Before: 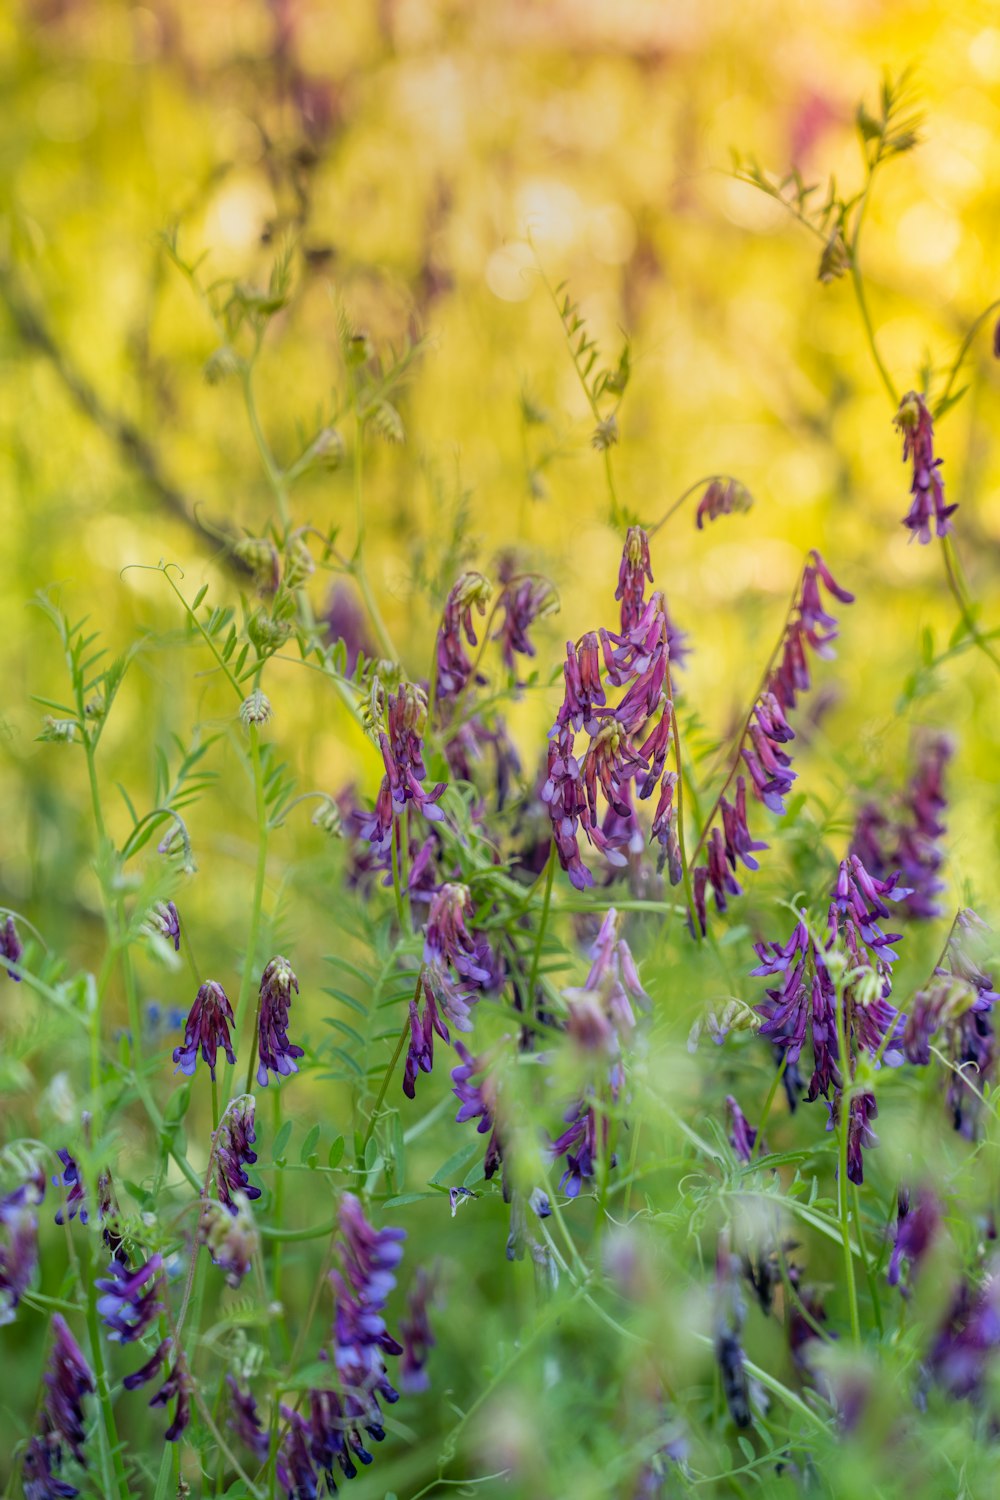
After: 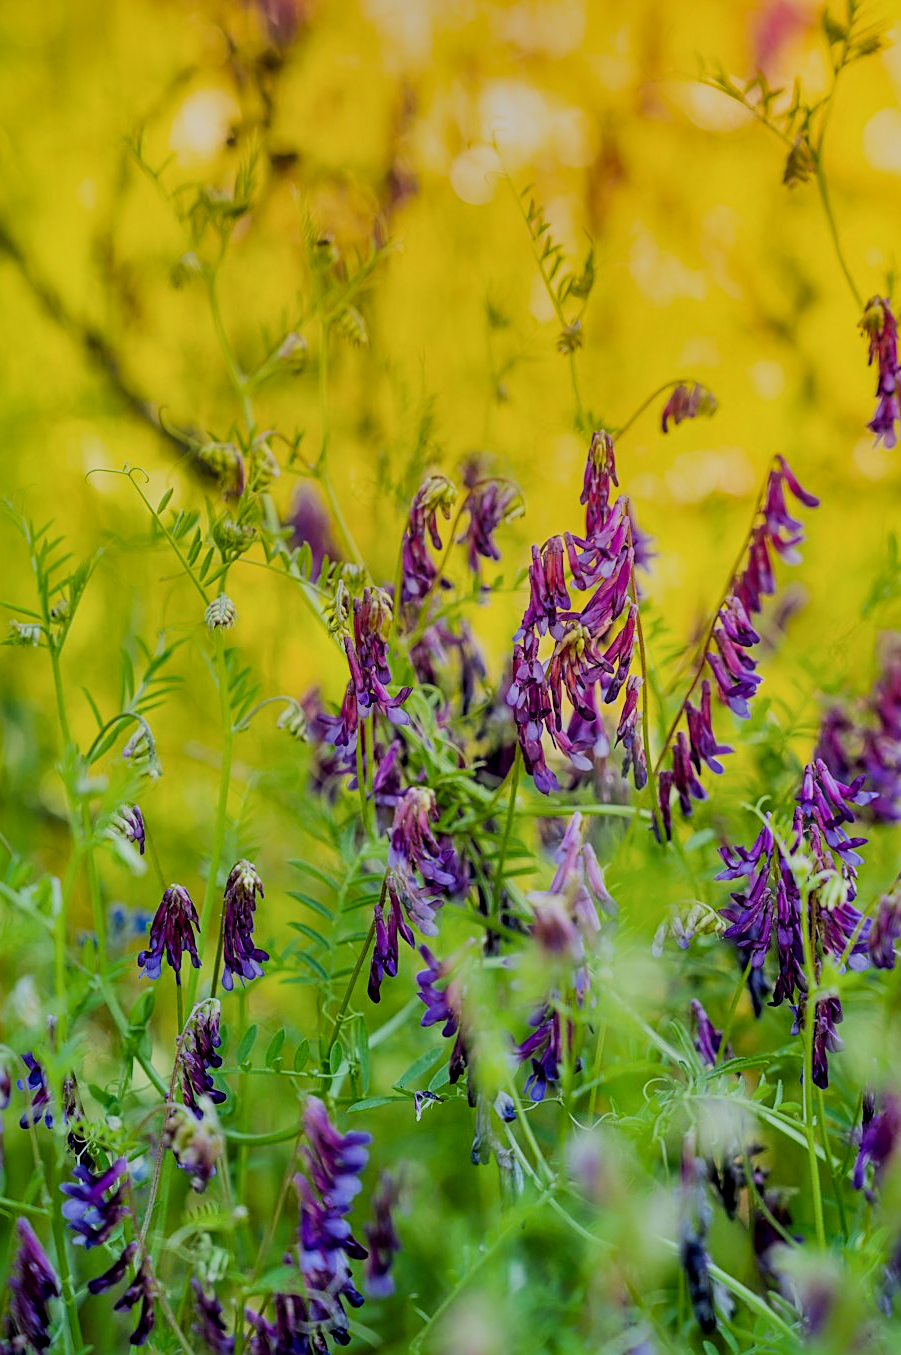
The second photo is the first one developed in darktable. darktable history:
color balance rgb: perceptual saturation grading › global saturation 25.855%, global vibrance 15.1%
crop: left 3.584%, top 6.408%, right 6.277%, bottom 3.219%
tone equalizer: edges refinement/feathering 500, mask exposure compensation -1.57 EV, preserve details no
local contrast: mode bilateral grid, contrast 20, coarseness 50, detail 157%, midtone range 0.2
sharpen: on, module defaults
filmic rgb: black relative exposure -6.1 EV, white relative exposure 6.98 EV, hardness 2.26
